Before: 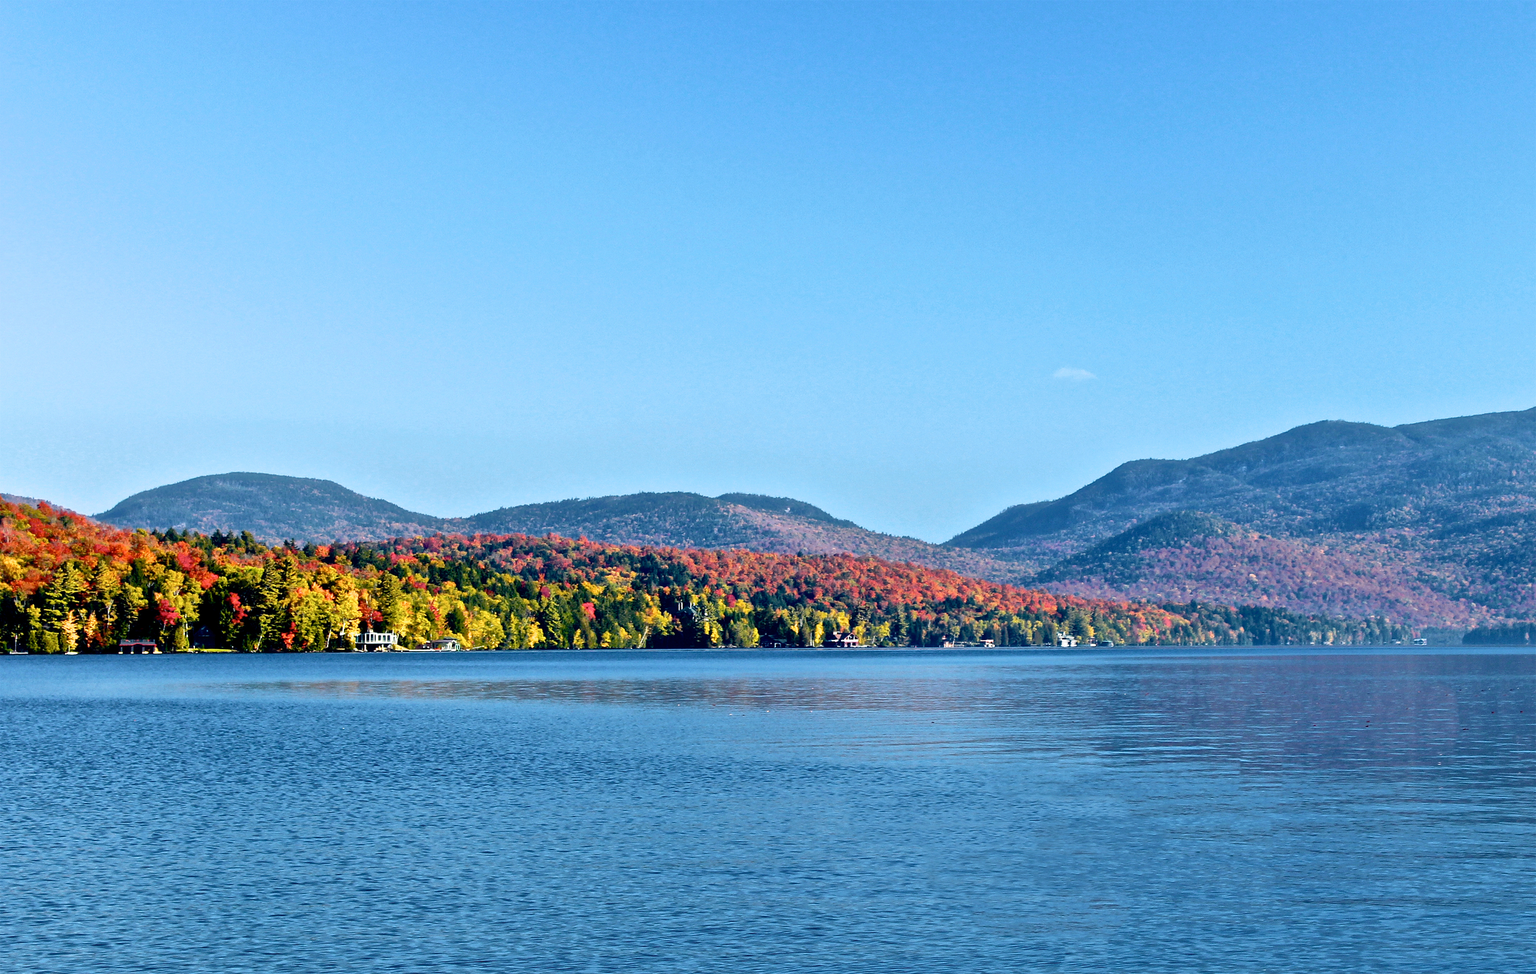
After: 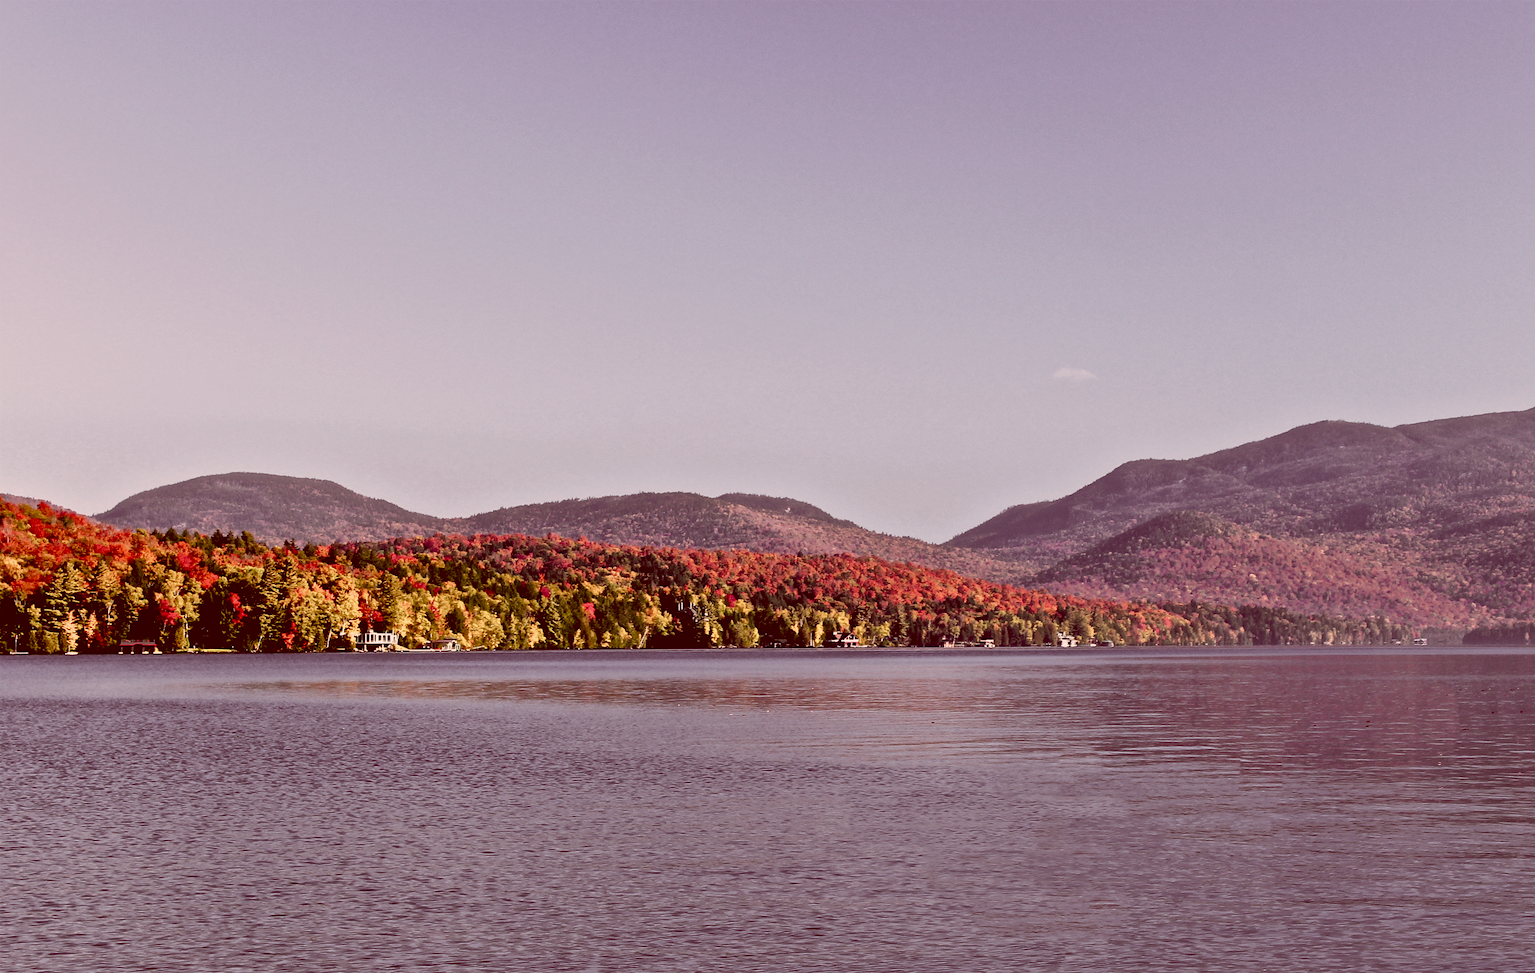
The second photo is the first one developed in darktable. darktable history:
color balance rgb: shadows lift › luminance -10%, shadows lift › chroma 1%, shadows lift › hue 113°, power › luminance -15%, highlights gain › chroma 0.2%, highlights gain › hue 333°, global offset › luminance 0.5%, perceptual saturation grading › global saturation 20%, perceptual saturation grading › highlights -50%, perceptual saturation grading › shadows 25%, contrast -10%
color correction: highlights a* 9.03, highlights b* 8.71, shadows a* 40, shadows b* 40, saturation 0.8
